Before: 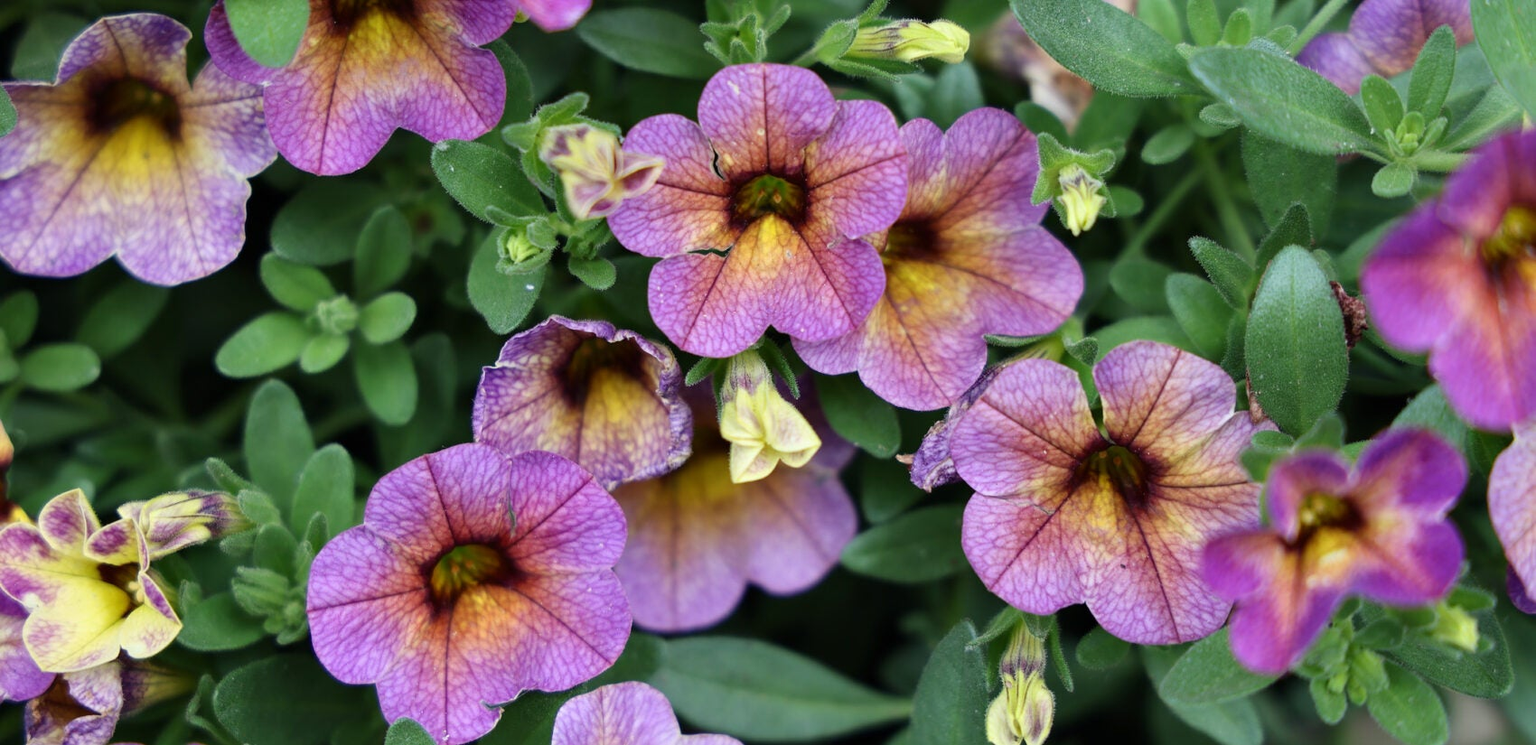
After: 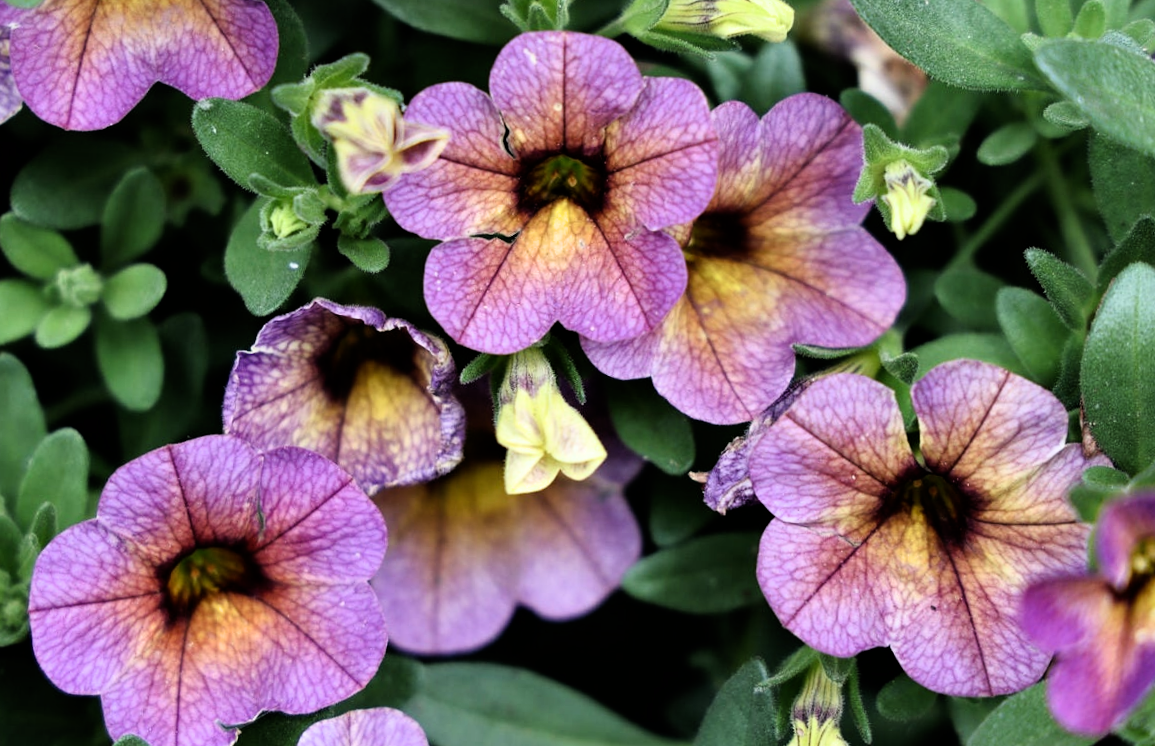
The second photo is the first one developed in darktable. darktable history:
crop and rotate: angle -2.95°, left 14.145%, top 0.018%, right 10.768%, bottom 0.039%
filmic rgb: black relative exposure -6.4 EV, white relative exposure 2.42 EV, target white luminance 99.994%, hardness 5.28, latitude 0.079%, contrast 1.431, highlights saturation mix 2.83%
